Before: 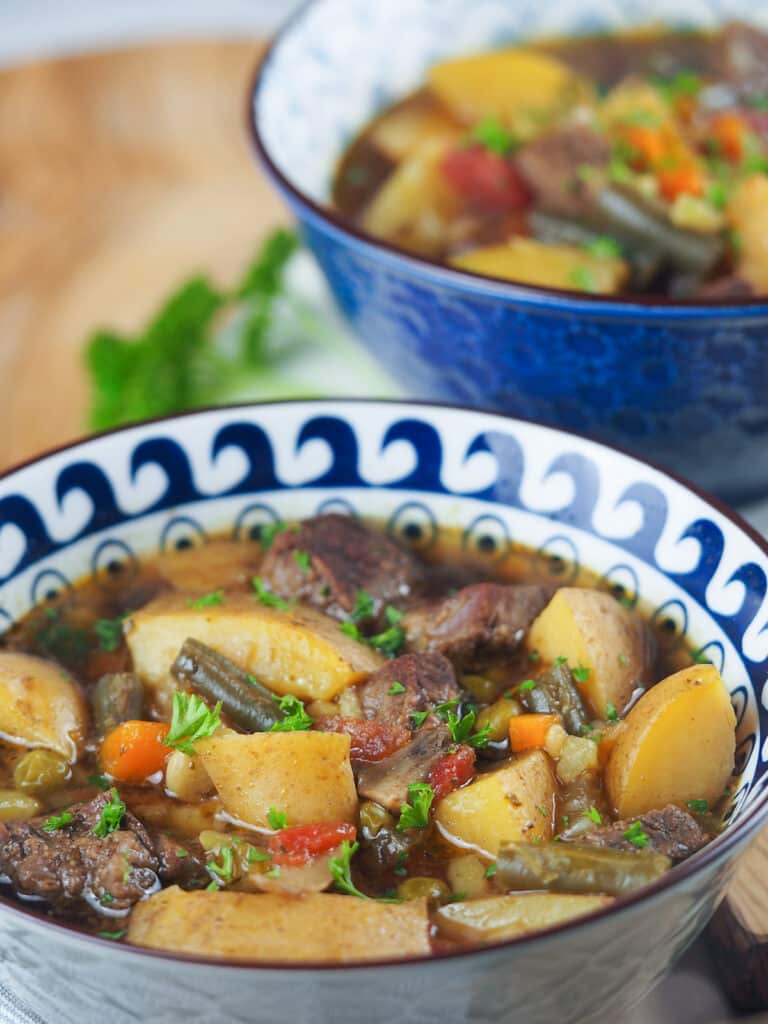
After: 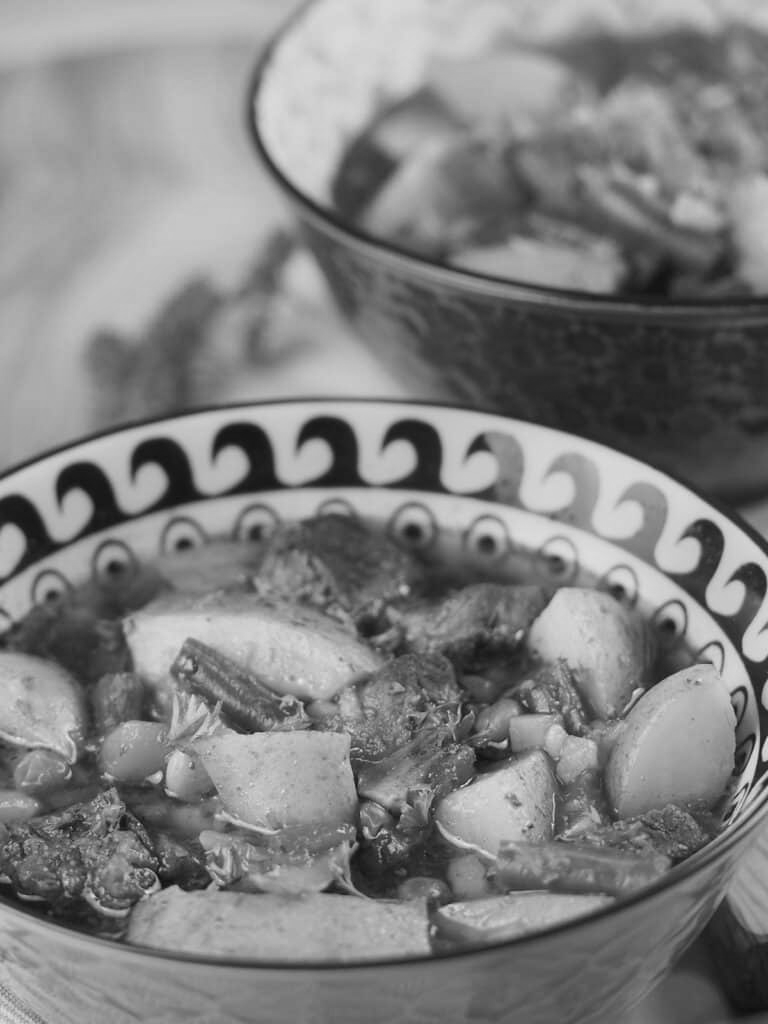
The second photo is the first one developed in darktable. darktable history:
white balance: red 1, blue 1
monochrome: a 26.22, b 42.67, size 0.8
